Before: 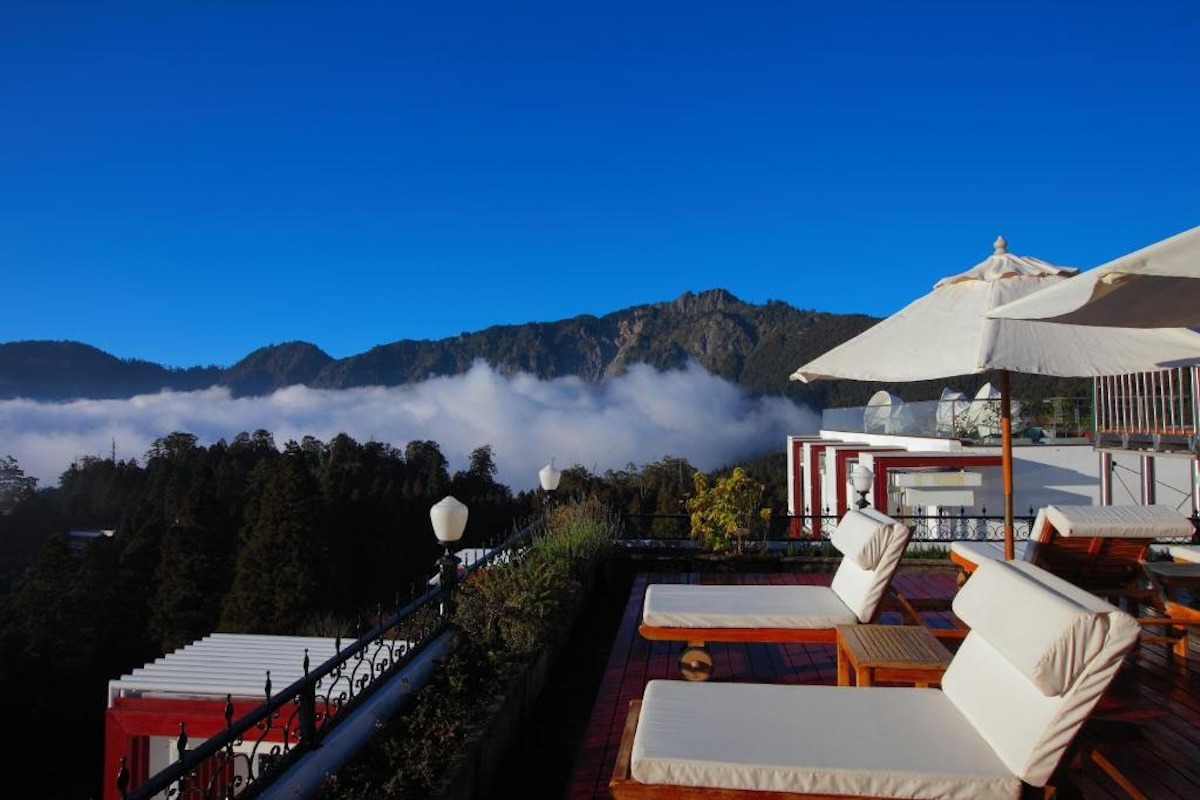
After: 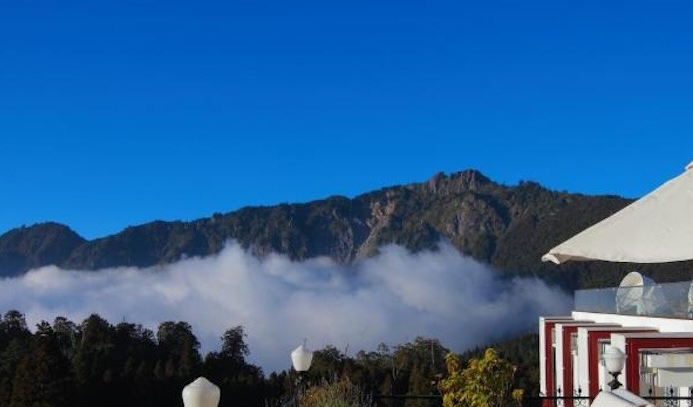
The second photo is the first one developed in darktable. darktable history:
crop: left 20.728%, top 14.983%, right 21.46%, bottom 34.095%
